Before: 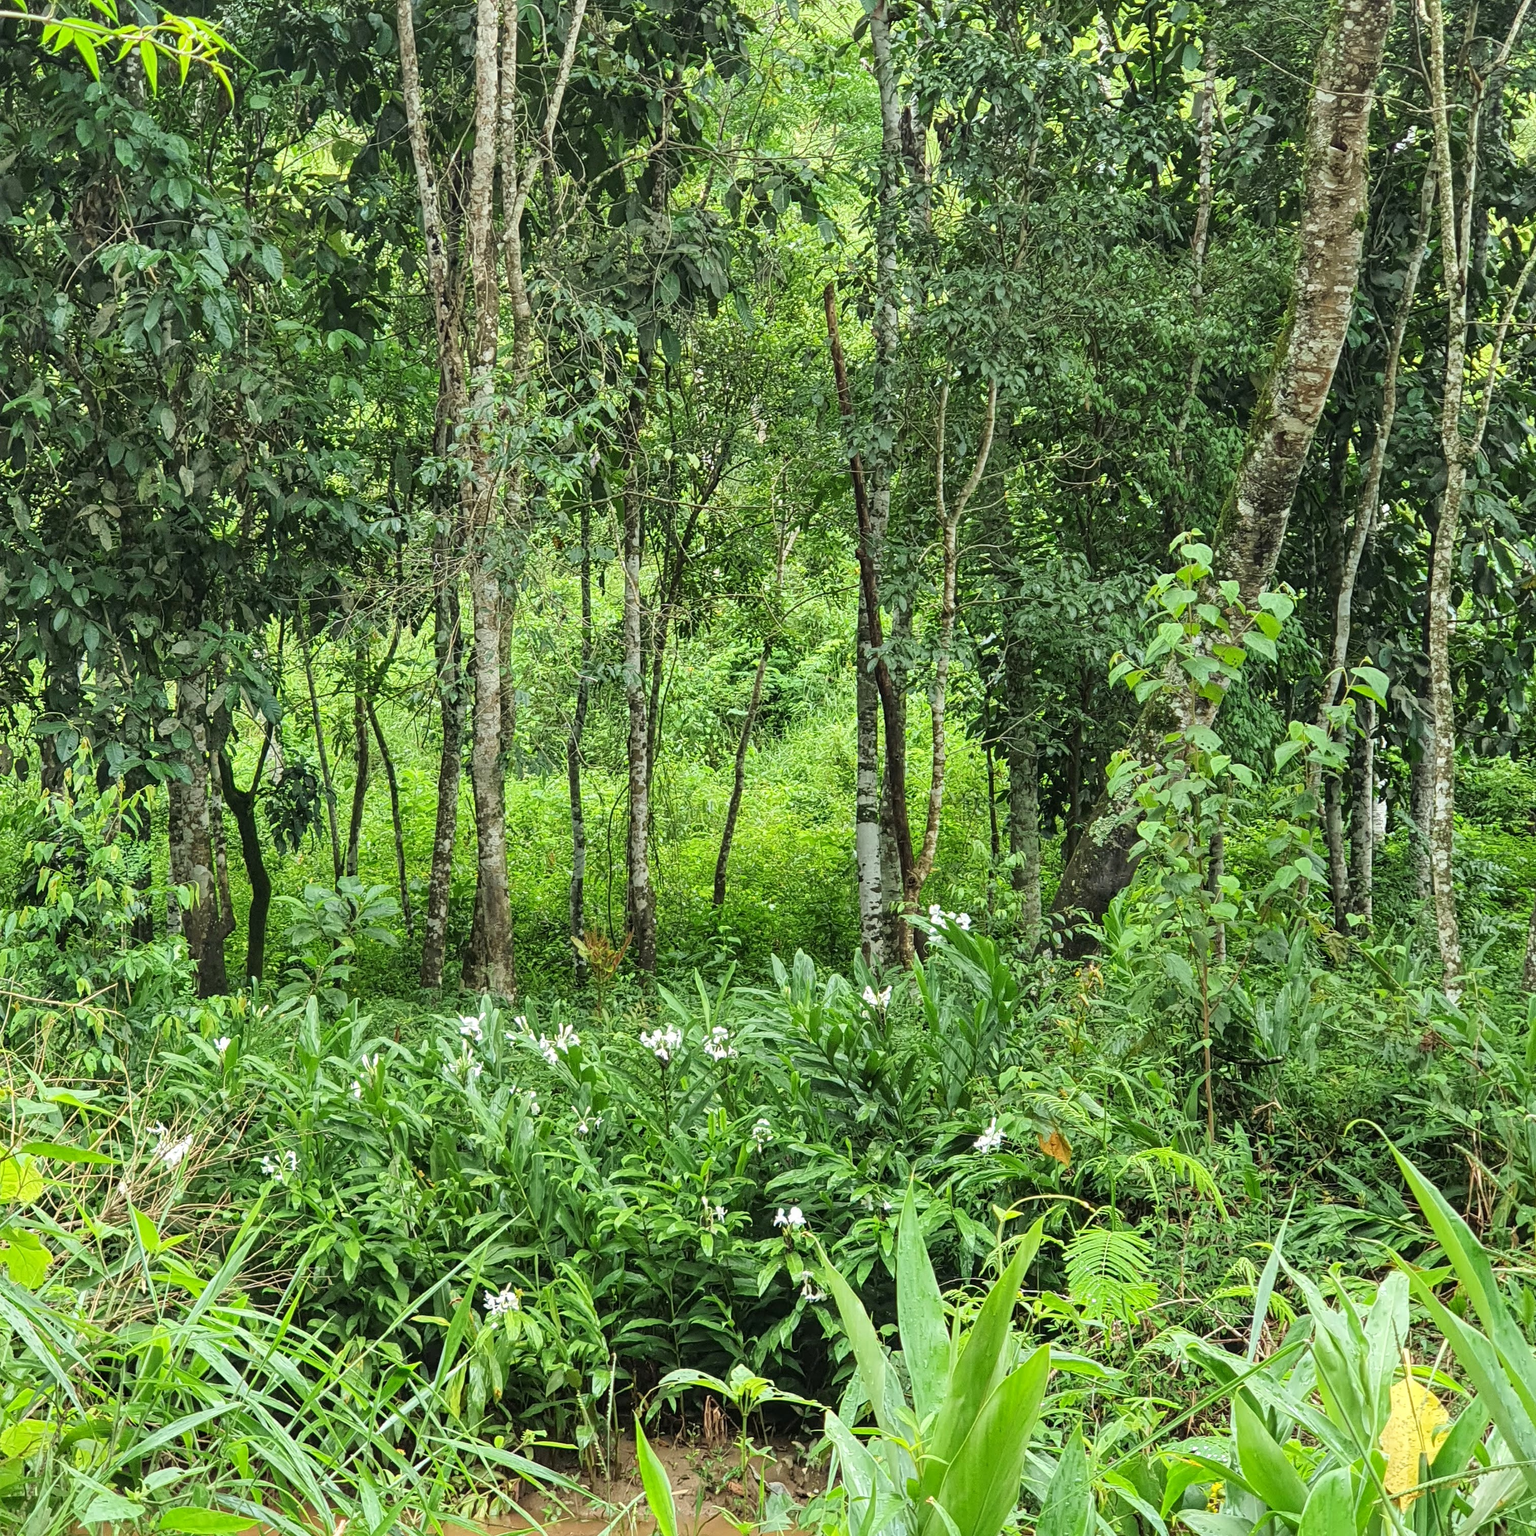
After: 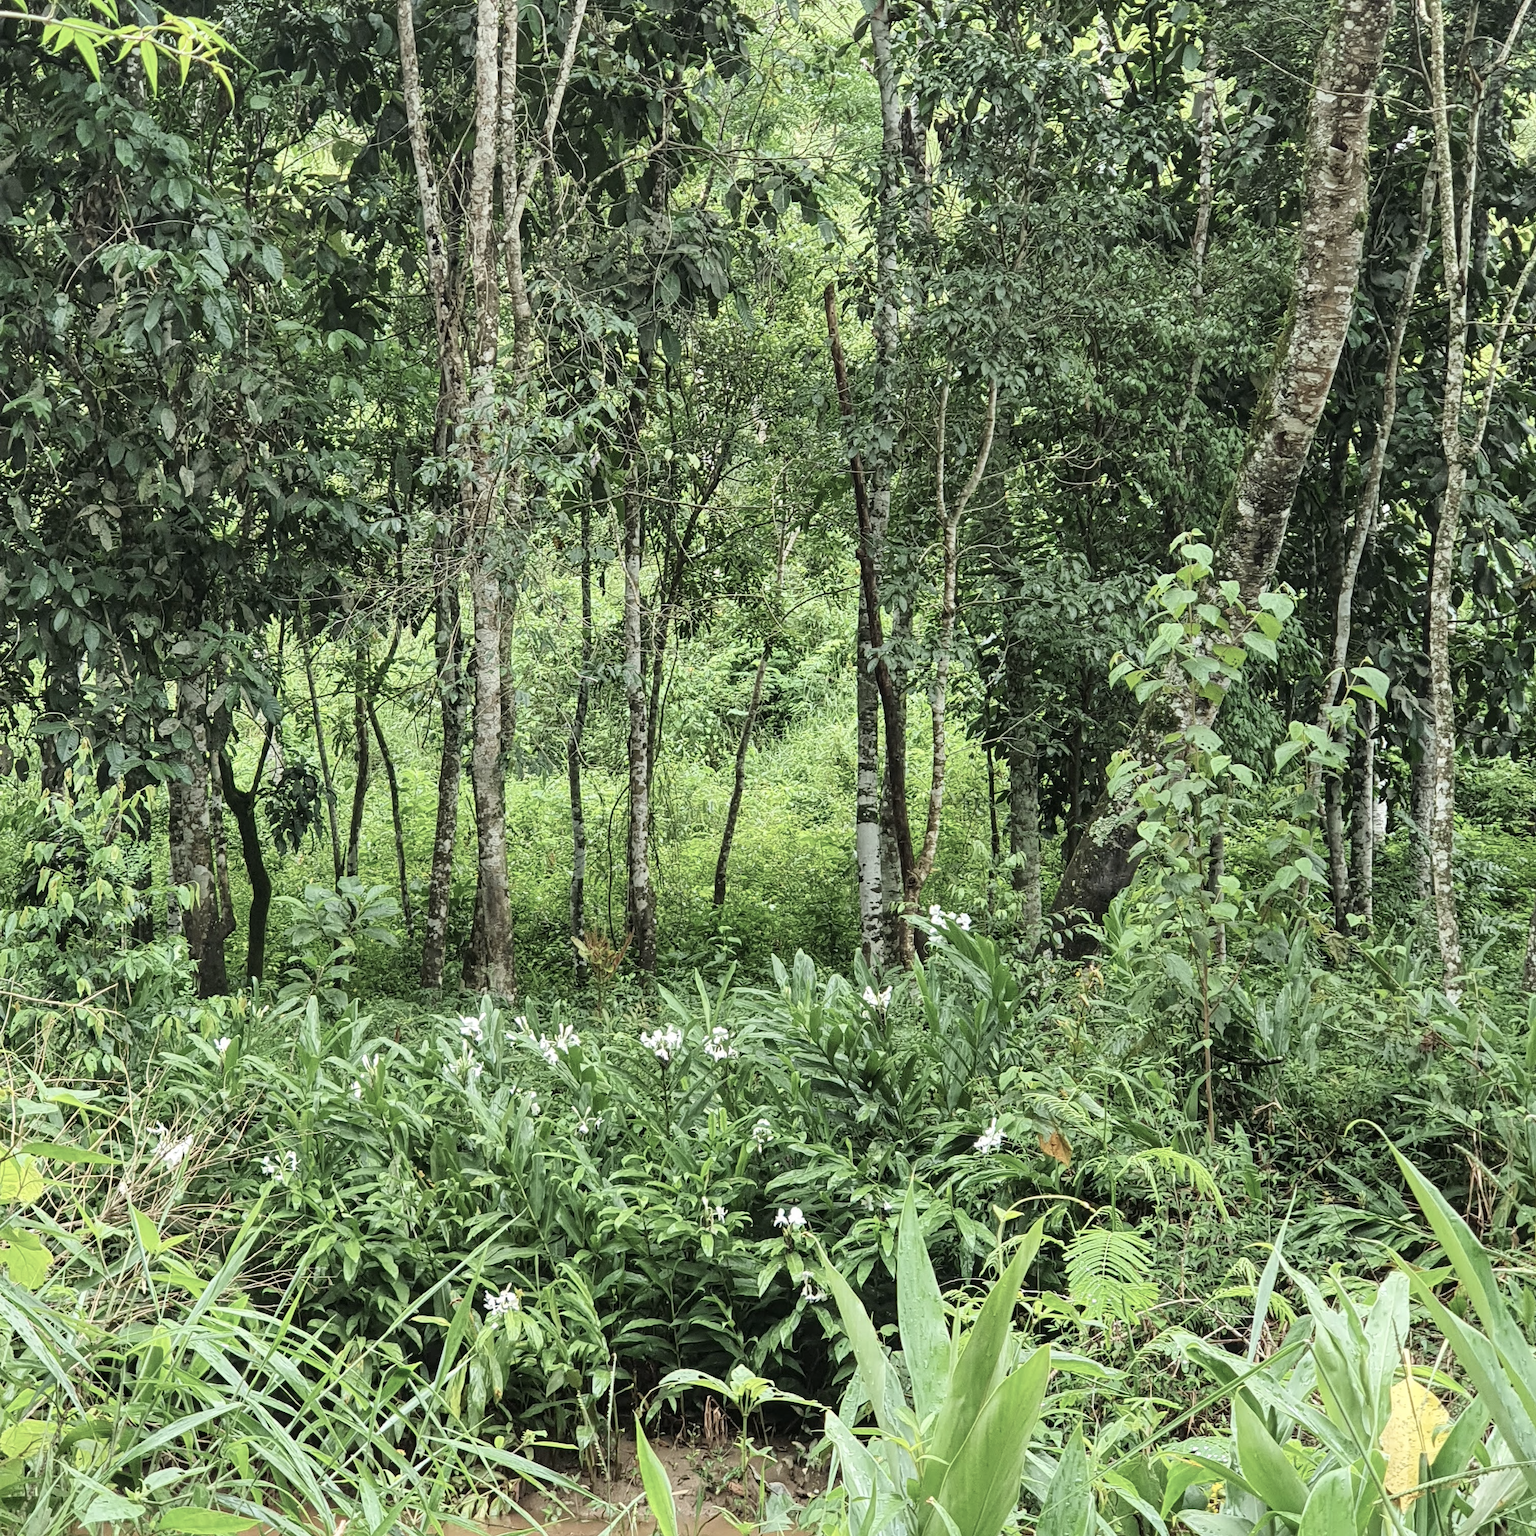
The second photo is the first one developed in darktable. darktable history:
contrast brightness saturation: contrast 0.1, saturation -0.368
